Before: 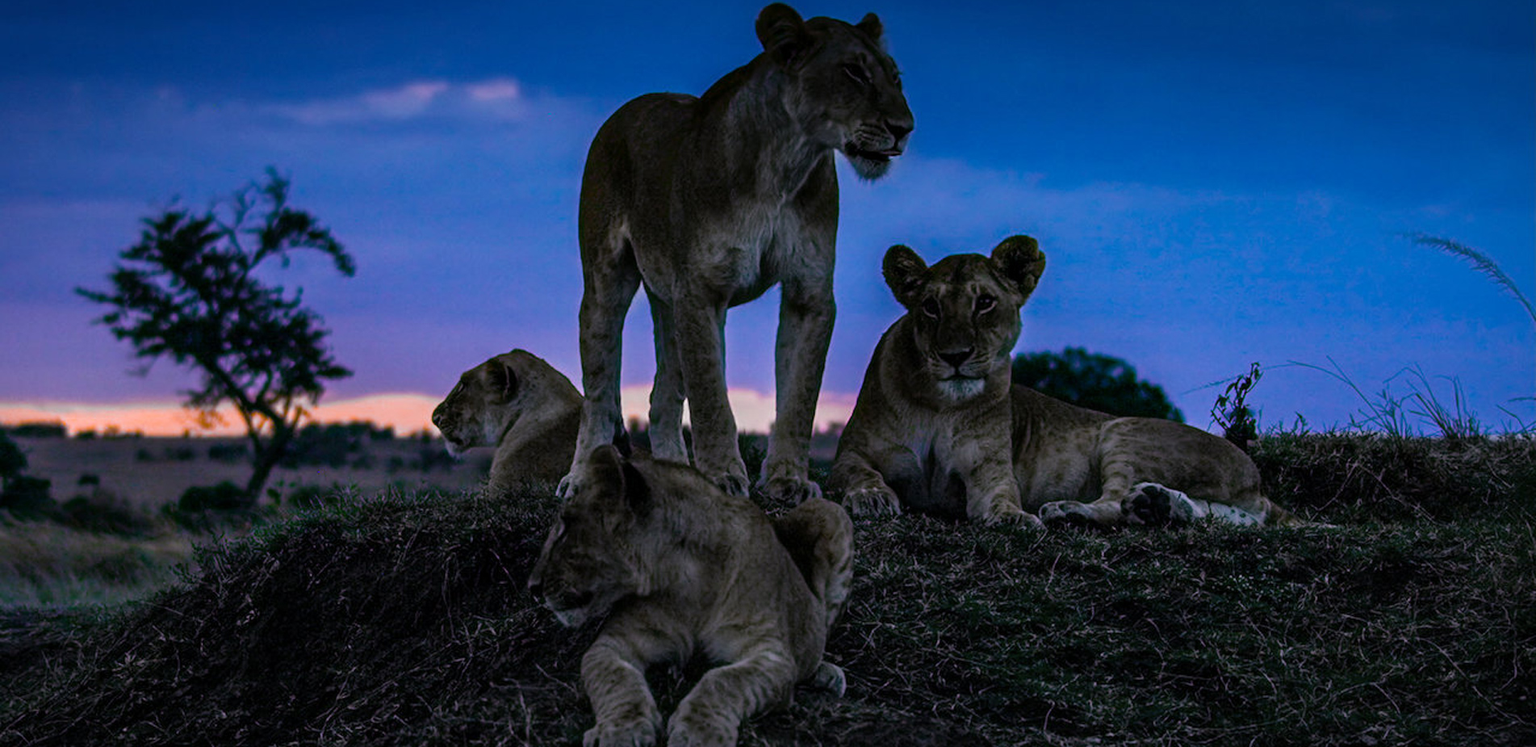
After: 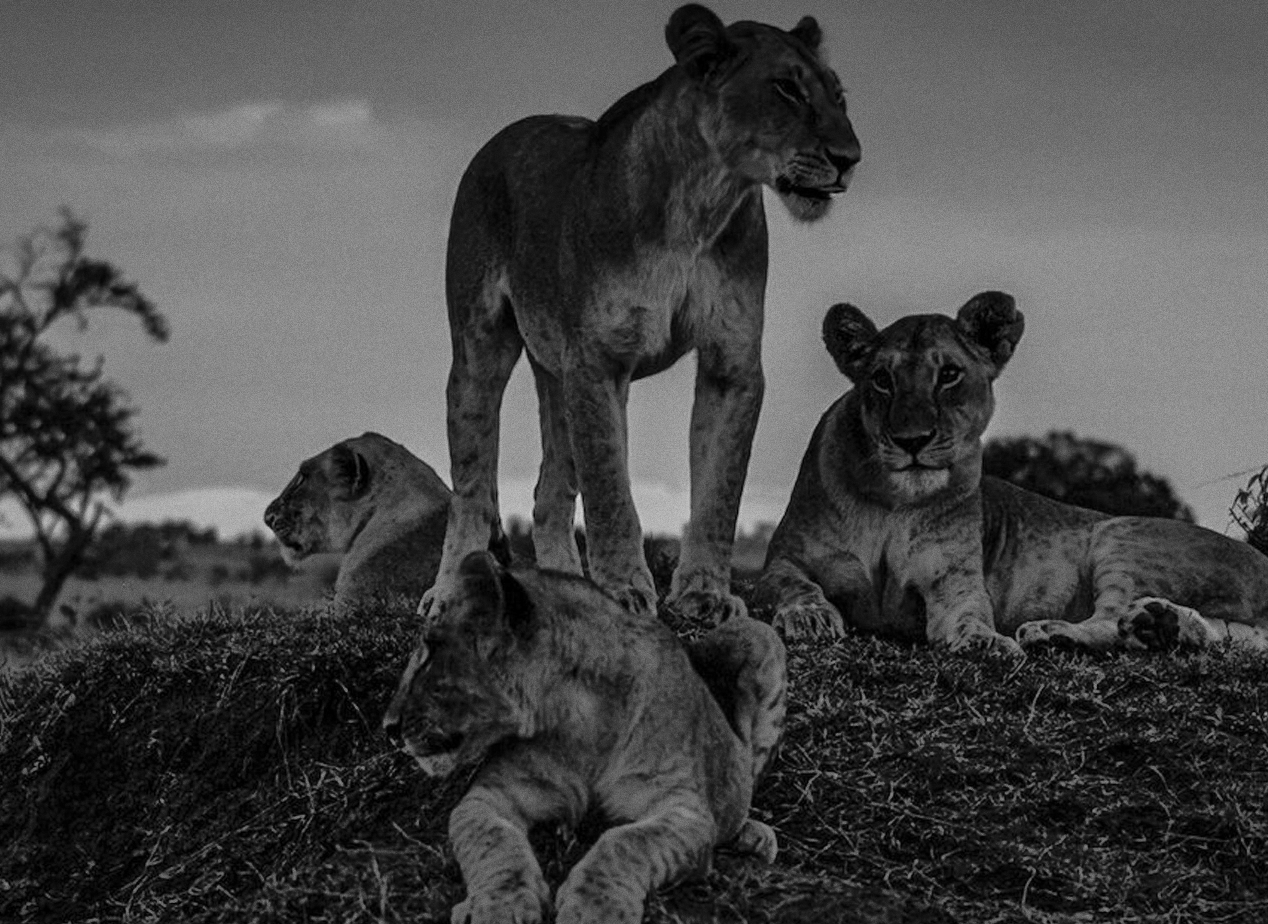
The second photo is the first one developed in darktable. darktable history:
fill light: on, module defaults
color balance rgb: perceptual saturation grading › global saturation 35%, perceptual saturation grading › highlights -25%, perceptual saturation grading › shadows 50%
white balance: red 1, blue 1
grain: coarseness 0.09 ISO
crop and rotate: left 14.292%, right 19.041%
color calibration: output gray [0.18, 0.41, 0.41, 0], gray › normalize channels true, illuminant same as pipeline (D50), adaptation XYZ, x 0.346, y 0.359, gamut compression 0
monochrome: on, module defaults
shadows and highlights: on, module defaults
